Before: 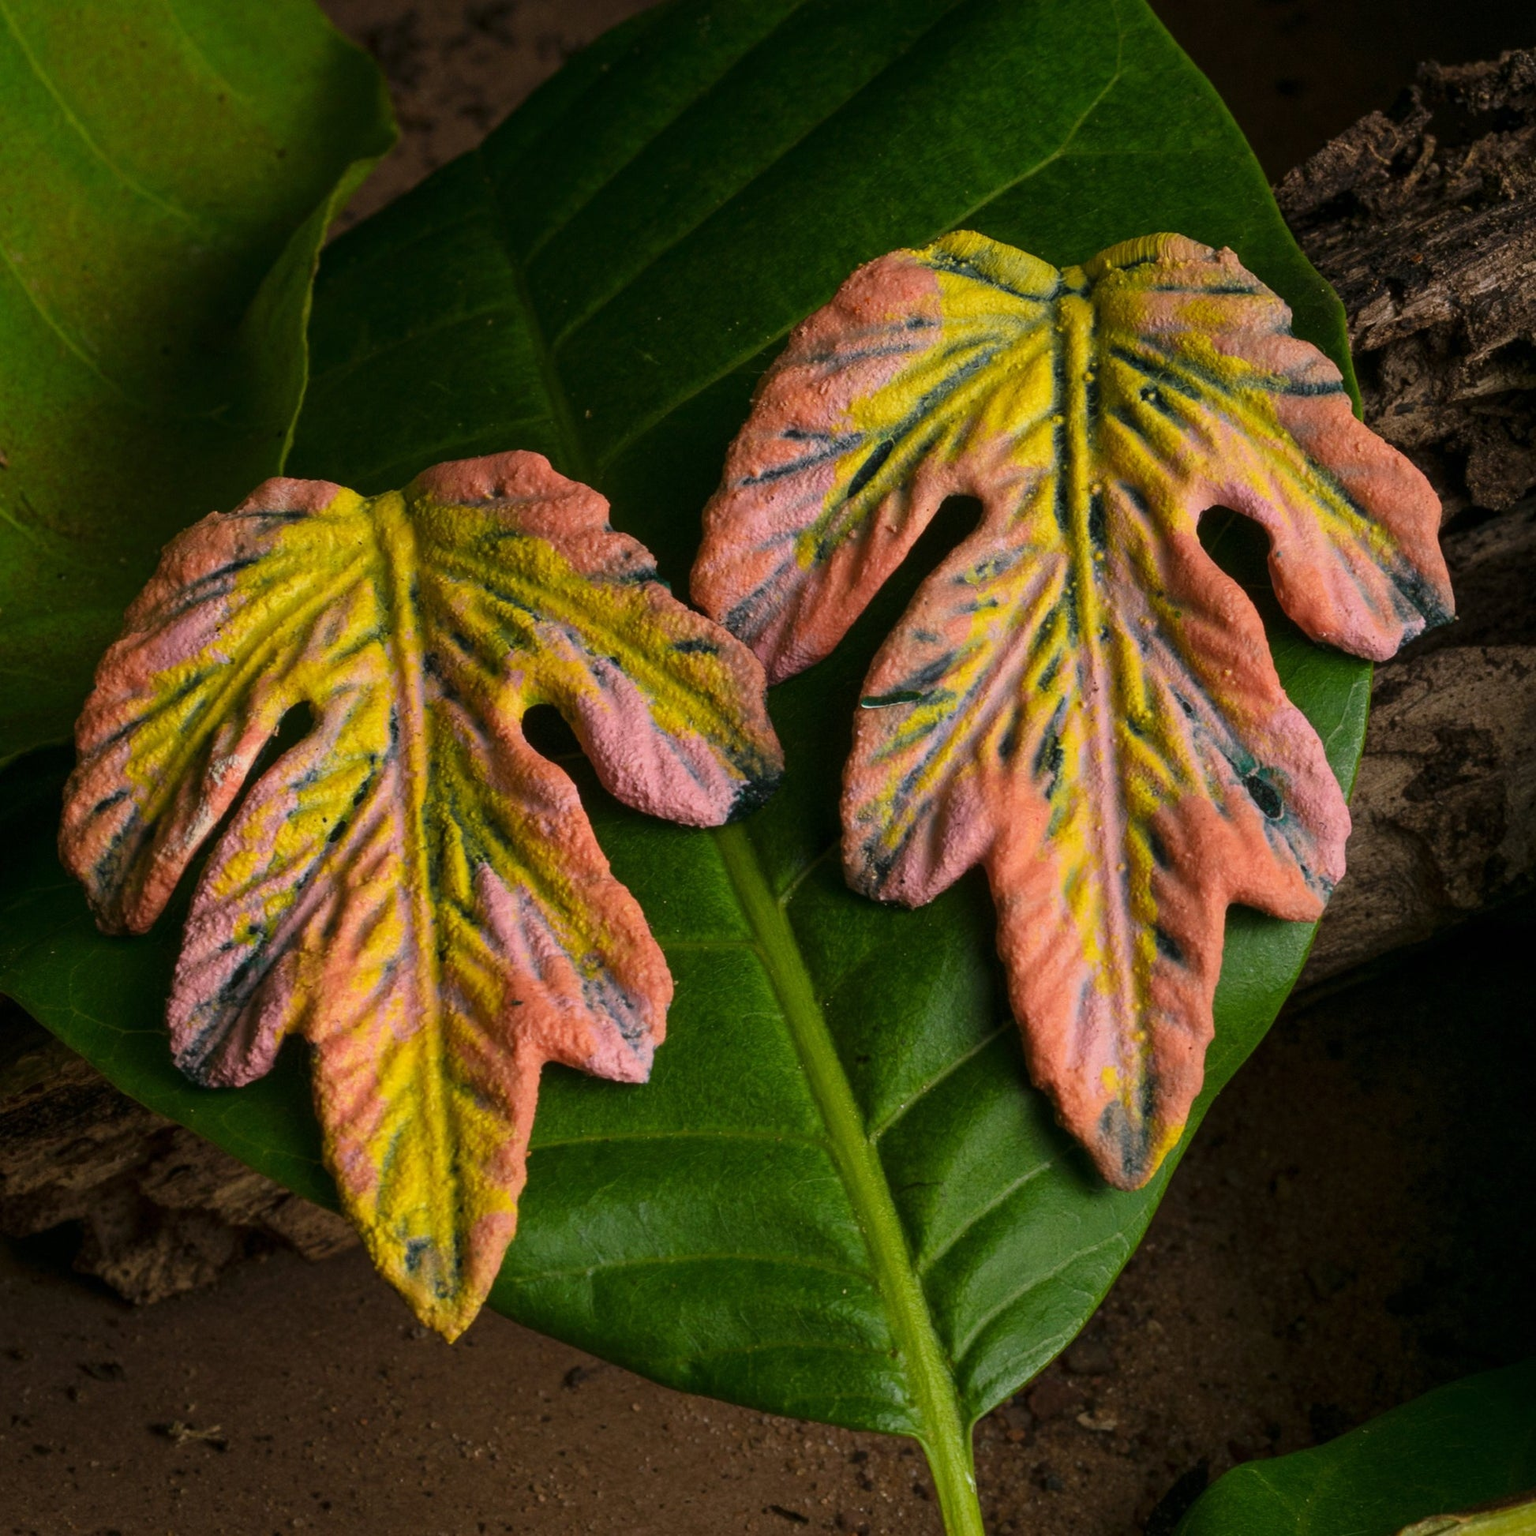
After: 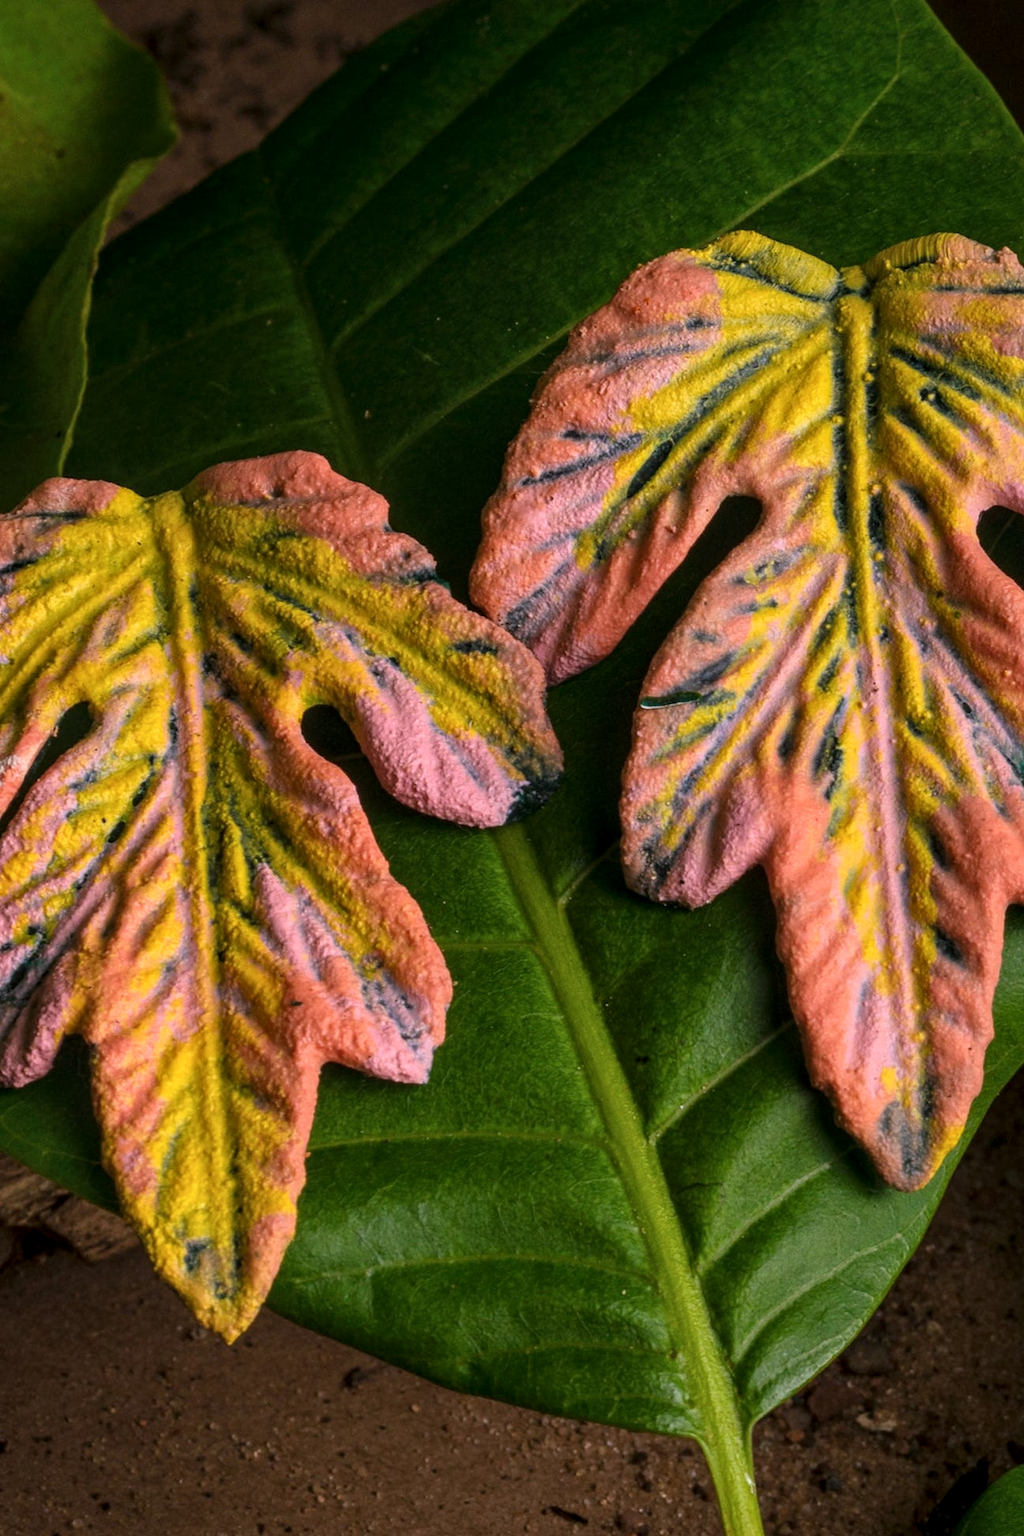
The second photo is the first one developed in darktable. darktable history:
local contrast: on, module defaults
crop and rotate: left 14.436%, right 18.898%
white balance: red 1.05, blue 1.072
shadows and highlights: shadows -10, white point adjustment 1.5, highlights 10
